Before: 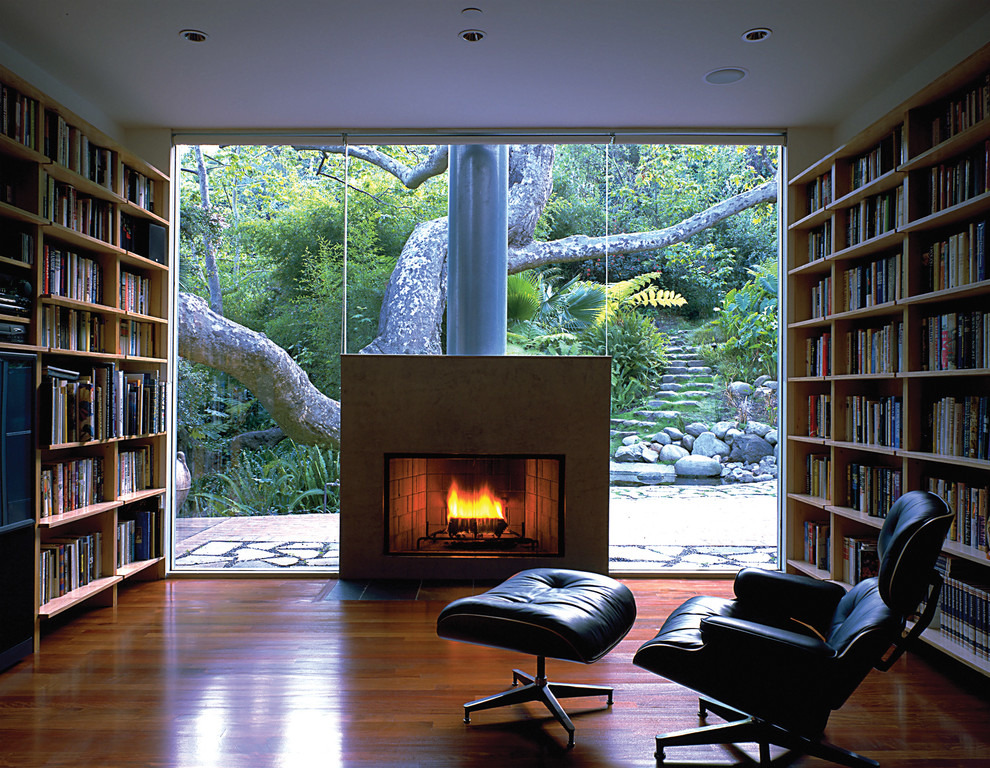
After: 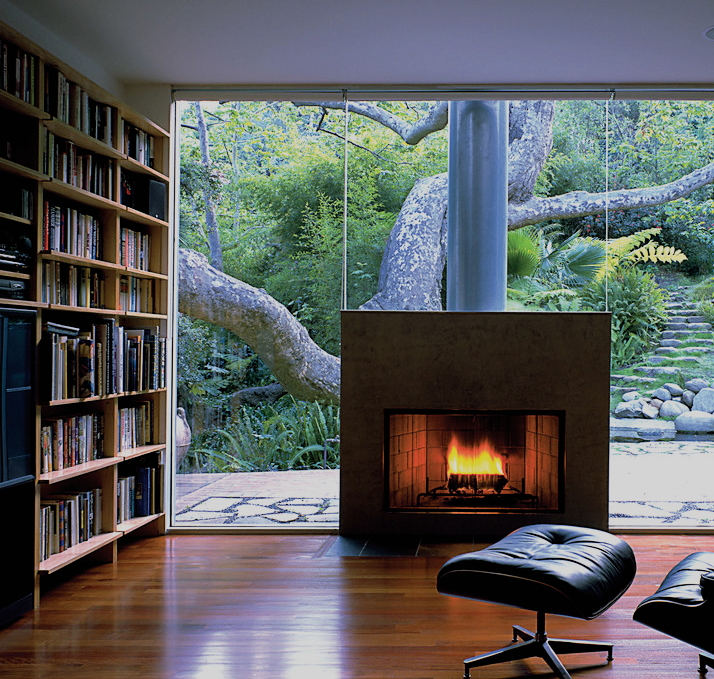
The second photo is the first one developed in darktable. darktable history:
crop: top 5.789%, right 27.868%, bottom 5.698%
filmic rgb: black relative exposure -7.65 EV, white relative exposure 4.56 EV, threshold 5.99 EV, hardness 3.61, enable highlight reconstruction true
